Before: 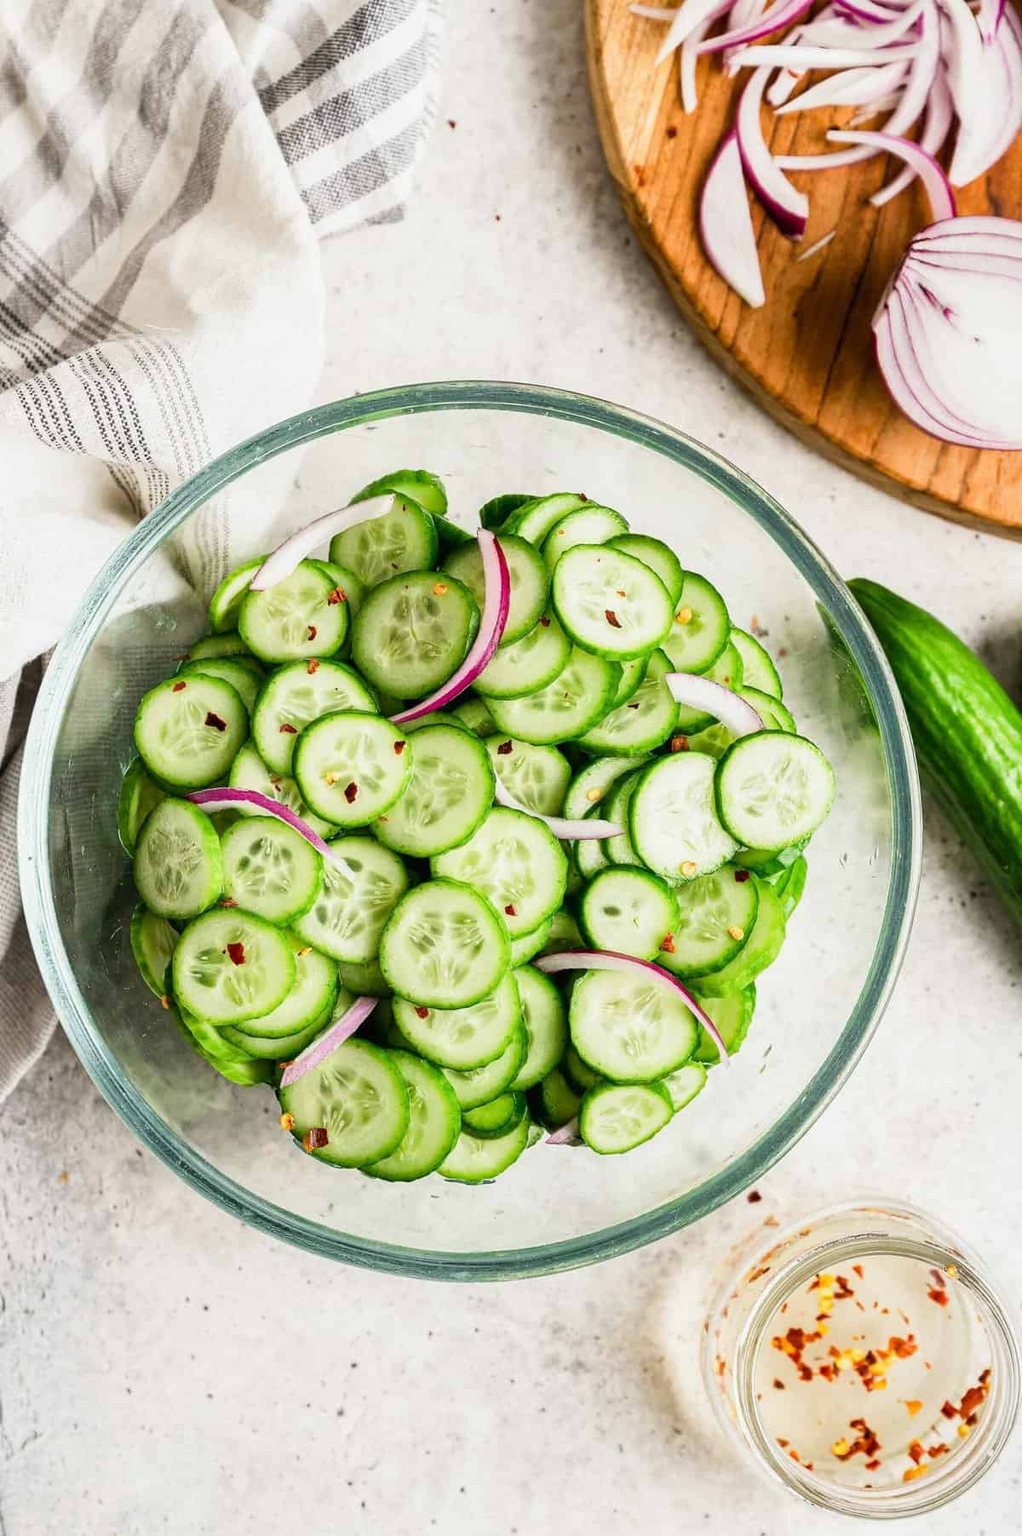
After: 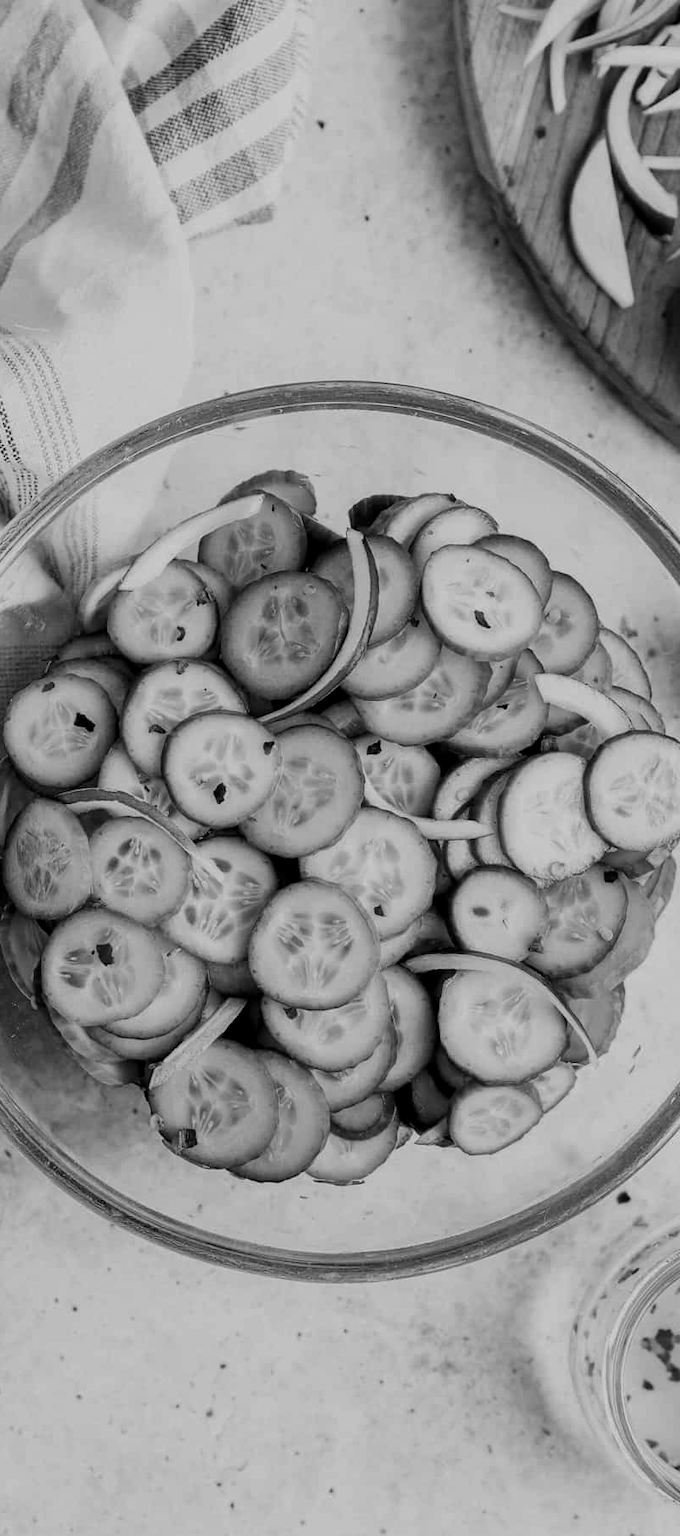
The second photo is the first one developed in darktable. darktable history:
crop and rotate: left 12.872%, right 20.518%
tone equalizer: edges refinement/feathering 500, mask exposure compensation -1.57 EV, preserve details no
exposure: black level correction 0.009, exposure -0.624 EV, compensate exposure bias true, compensate highlight preservation false
color calibration: output gray [0.21, 0.42, 0.37, 0], illuminant same as pipeline (D50), adaptation none (bypass), x 0.333, y 0.333, temperature 5006.52 K
